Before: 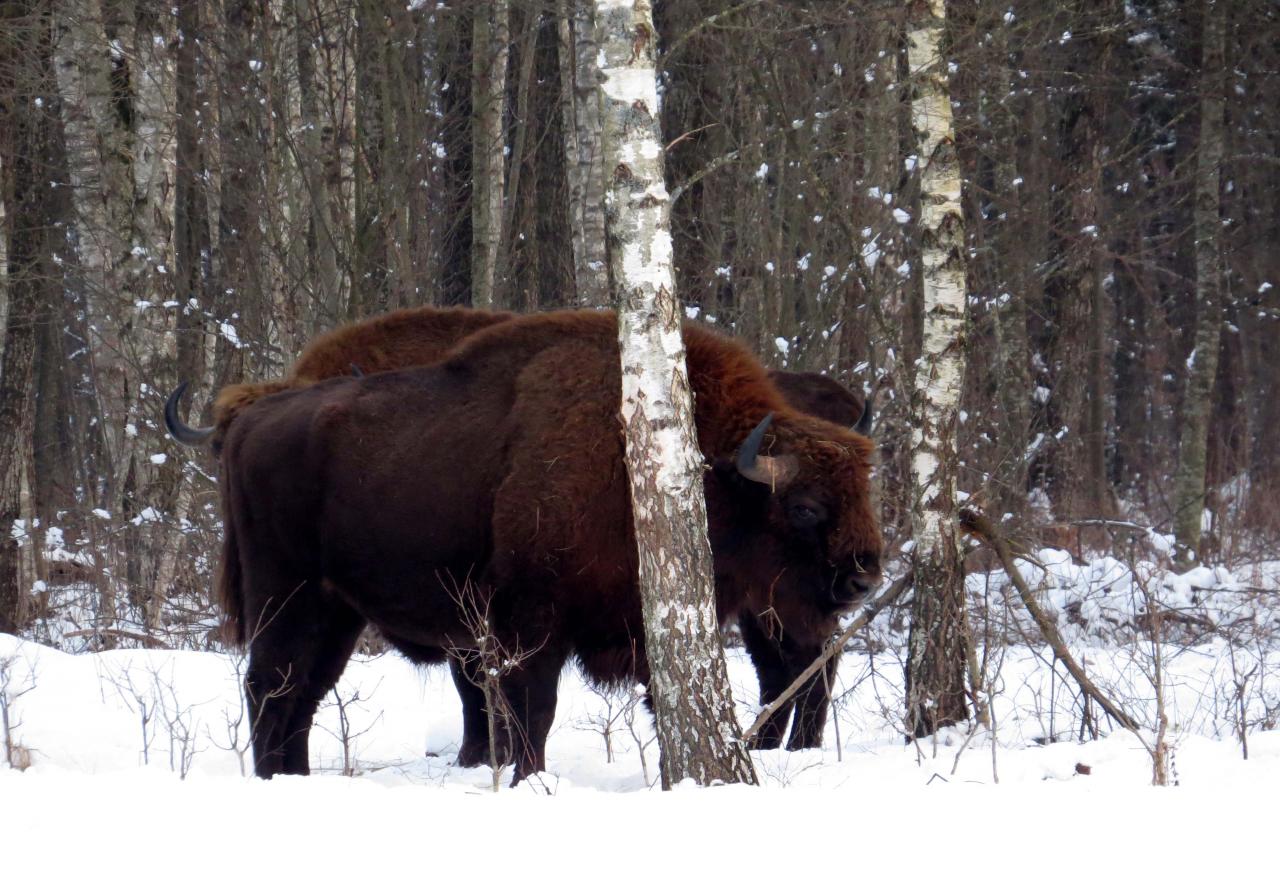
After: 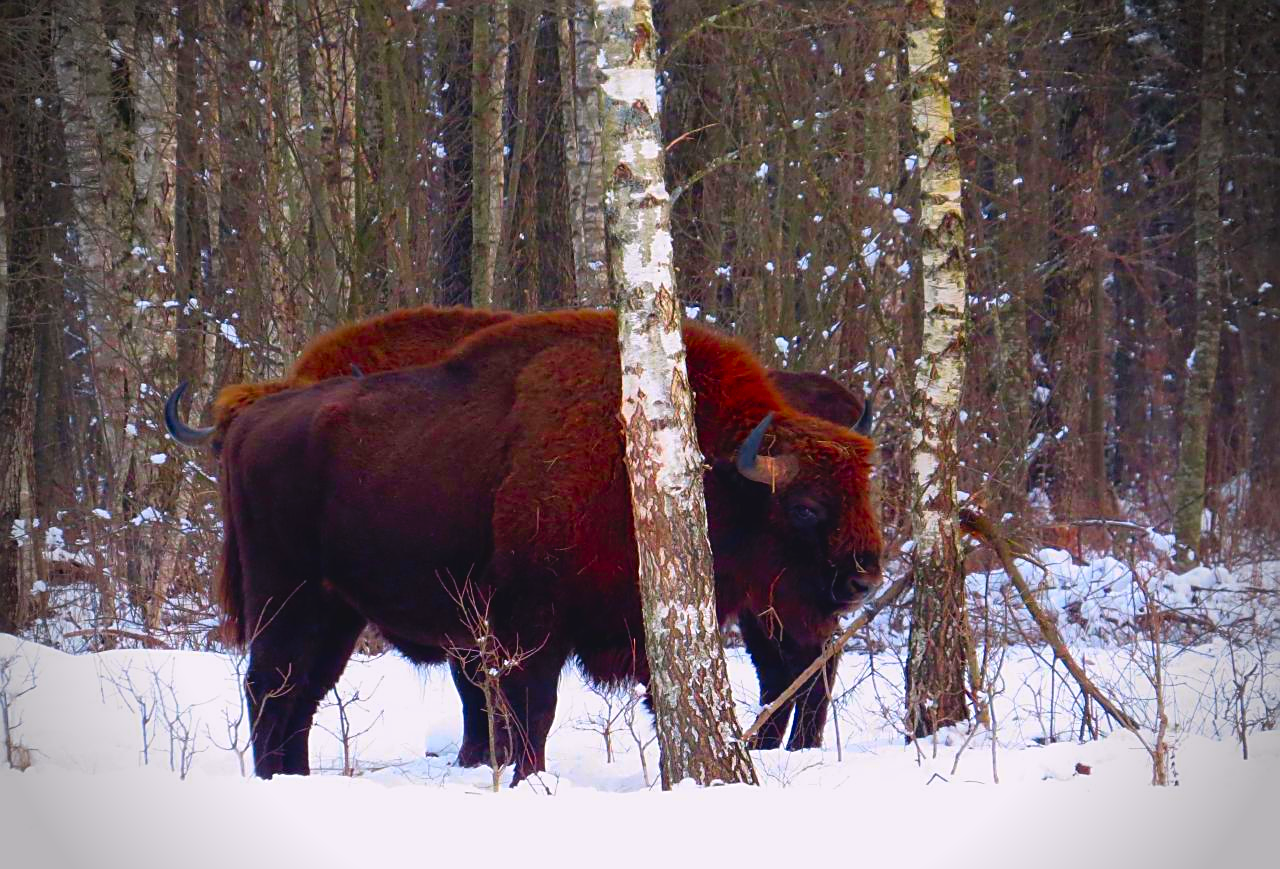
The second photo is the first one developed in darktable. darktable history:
contrast brightness saturation: contrast -0.1, saturation -0.1
color correction: highlights a* 1.59, highlights b* -1.7, saturation 2.48
vignetting: fall-off radius 31.48%, brightness -0.472
sharpen: on, module defaults
